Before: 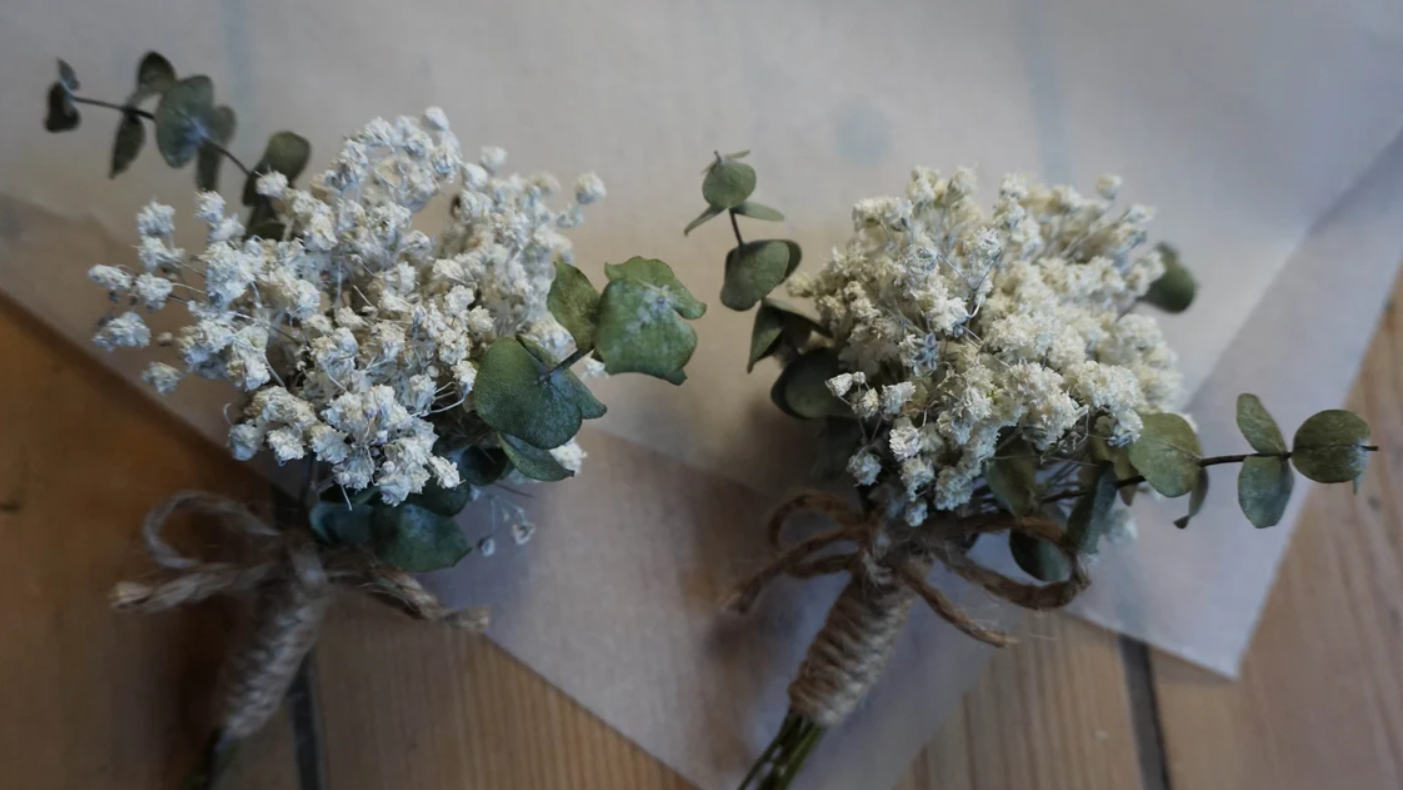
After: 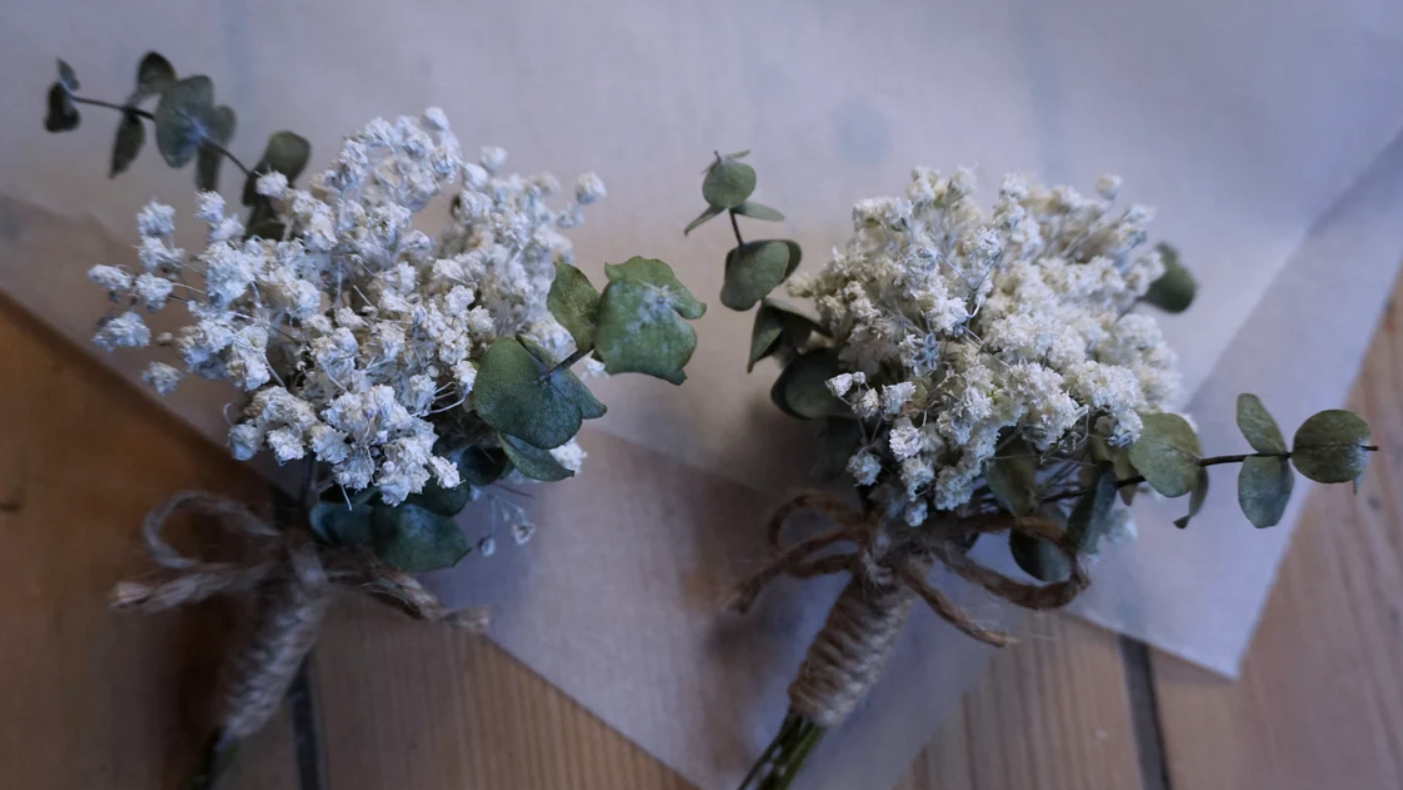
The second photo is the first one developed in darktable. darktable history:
exposure: black level correction 0.001, exposure 0.014 EV, compensate highlight preservation false
color calibration: illuminant as shot in camera, x 0.363, y 0.385, temperature 4528.04 K
